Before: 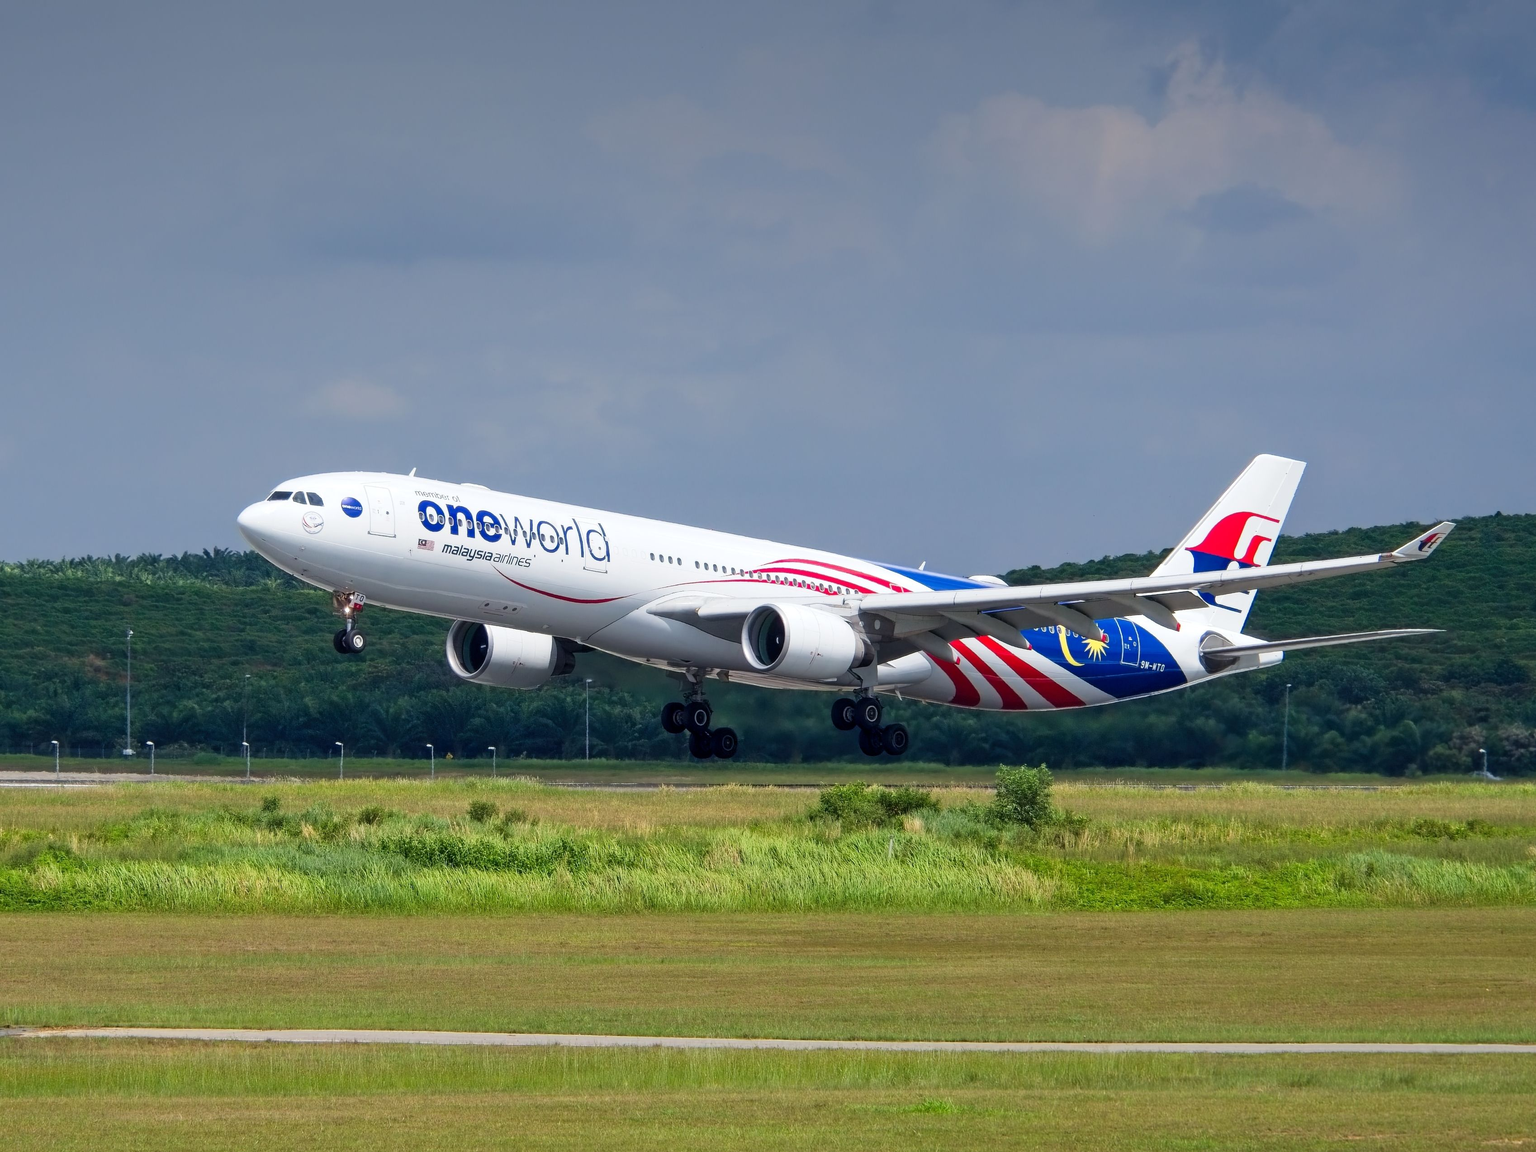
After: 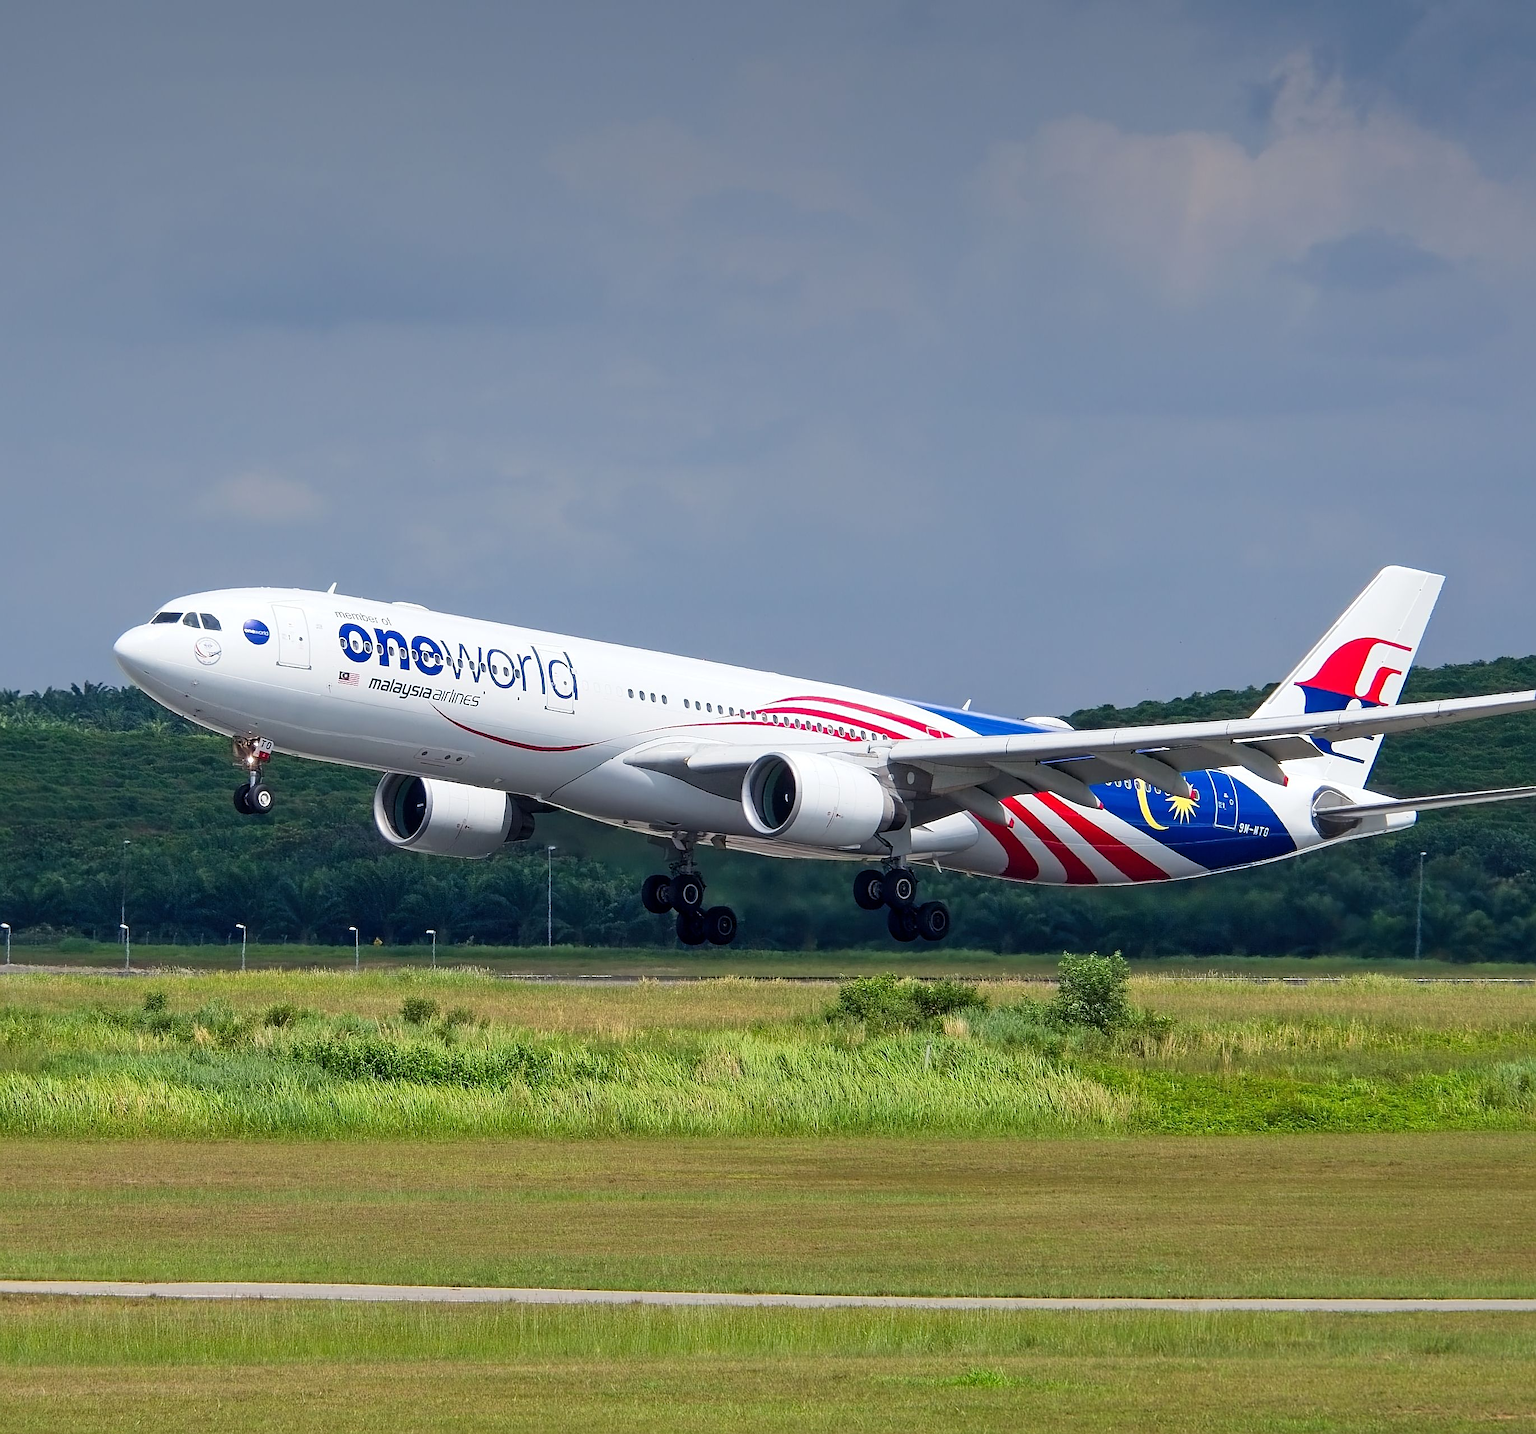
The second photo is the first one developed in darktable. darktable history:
crop and rotate: left 9.531%, right 10.146%
sharpen: on, module defaults
